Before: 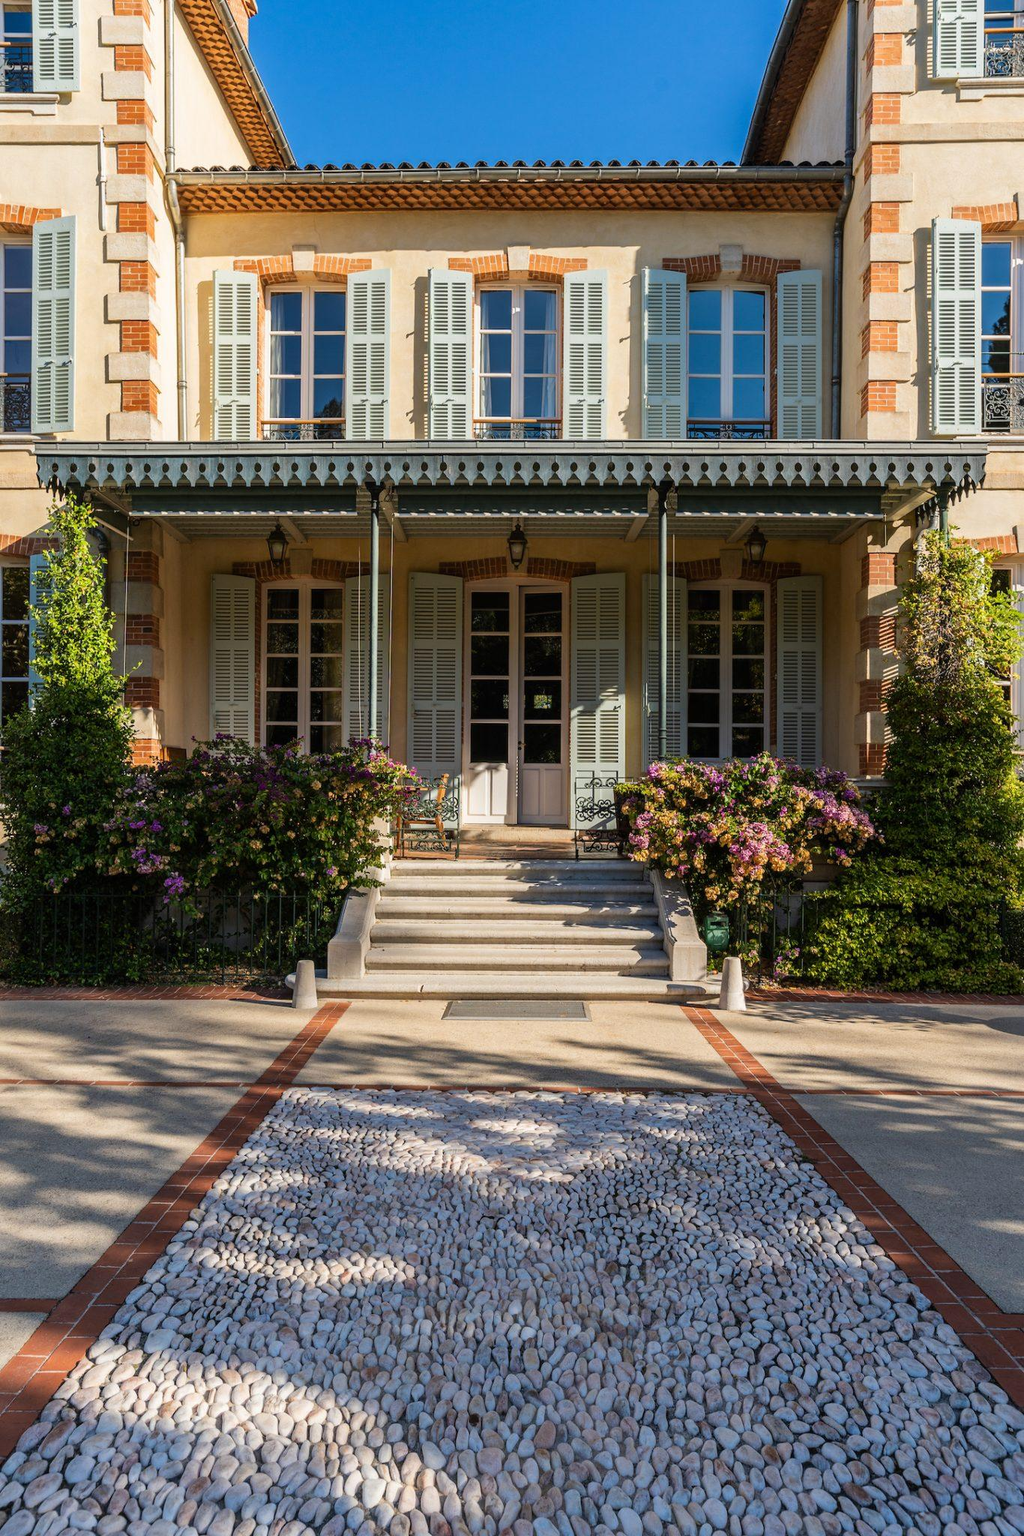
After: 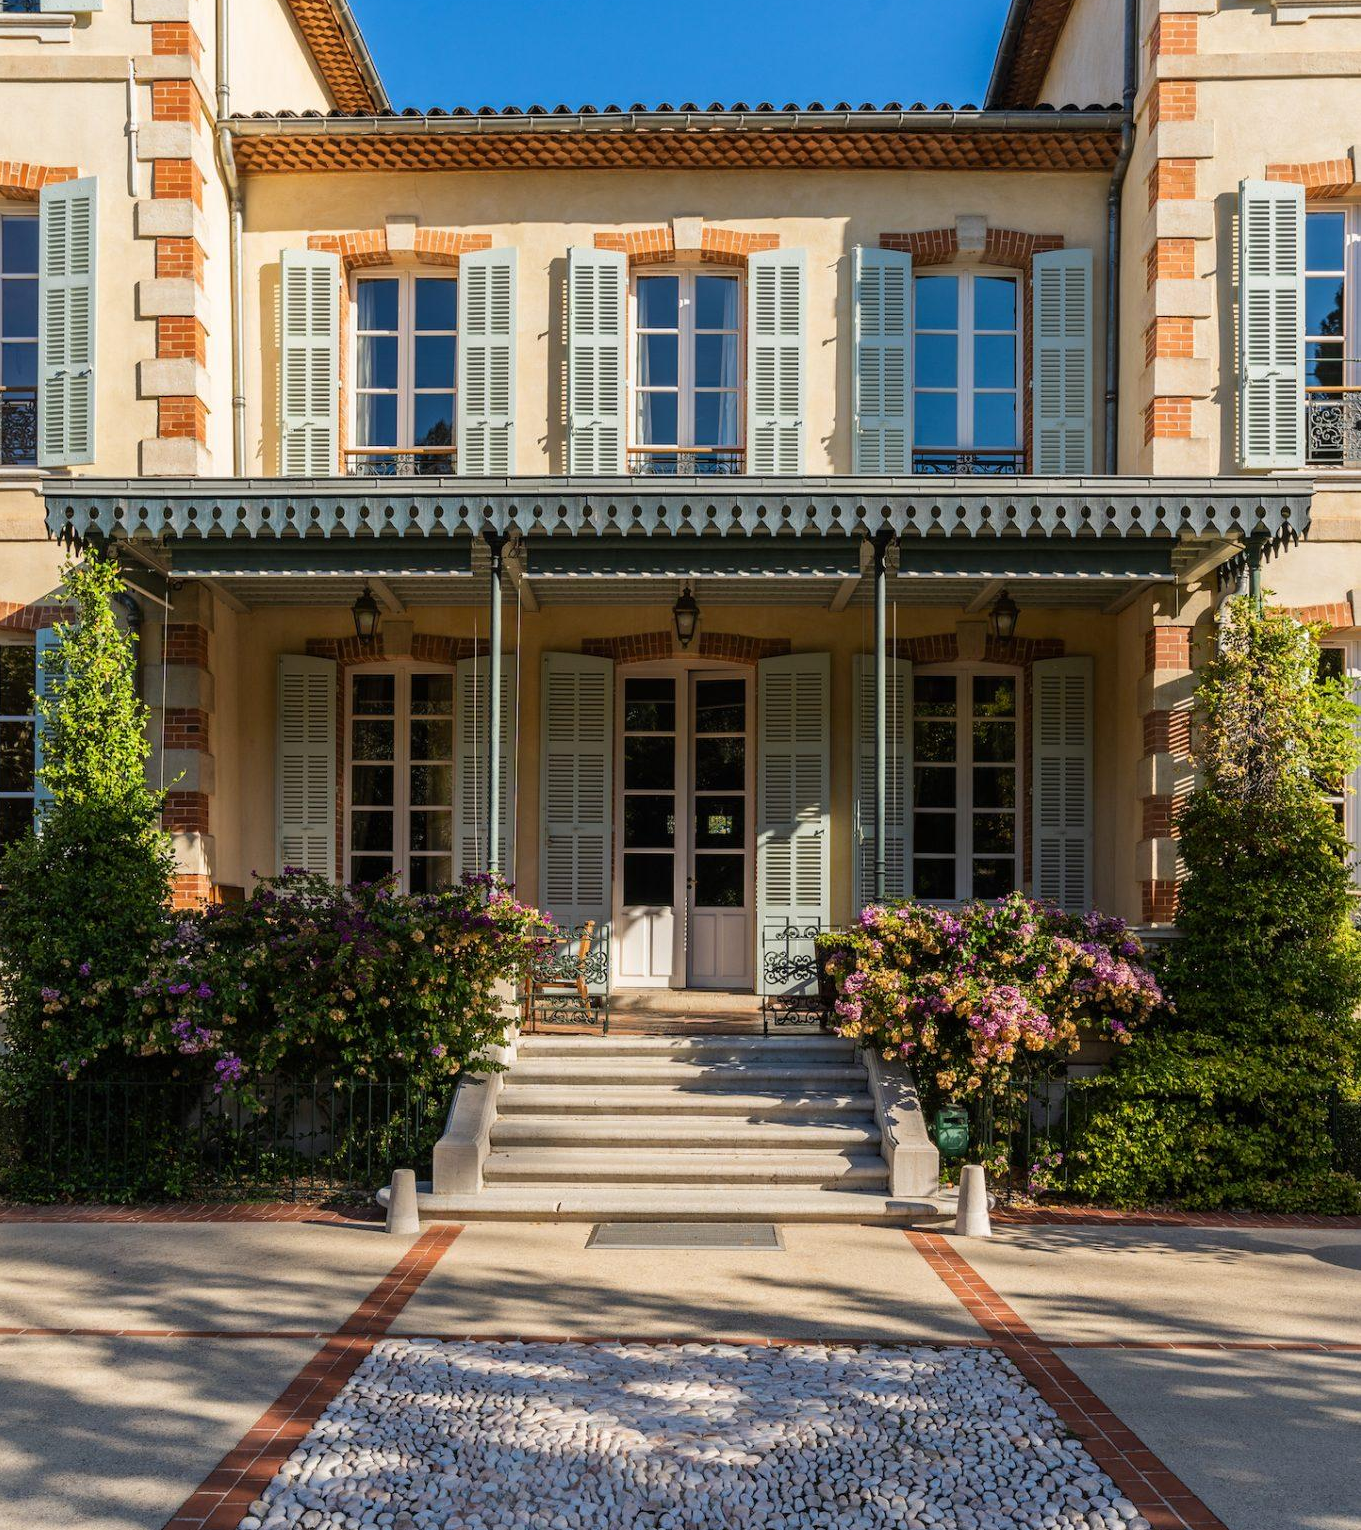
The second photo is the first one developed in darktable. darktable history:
crop: left 0.308%, top 5.468%, bottom 19.815%
